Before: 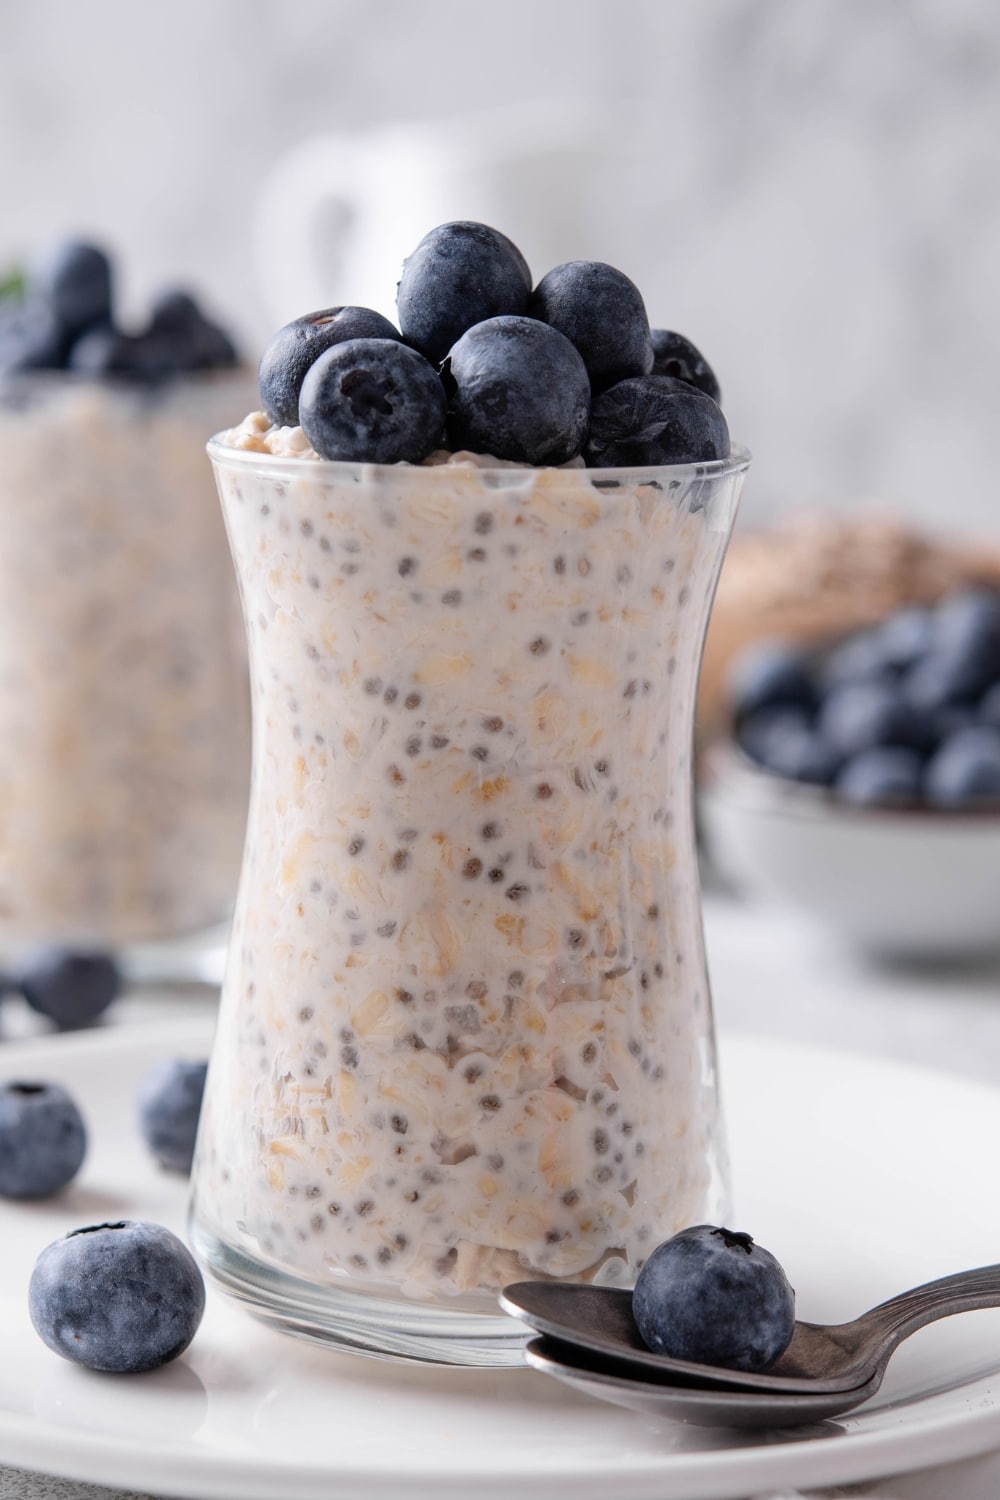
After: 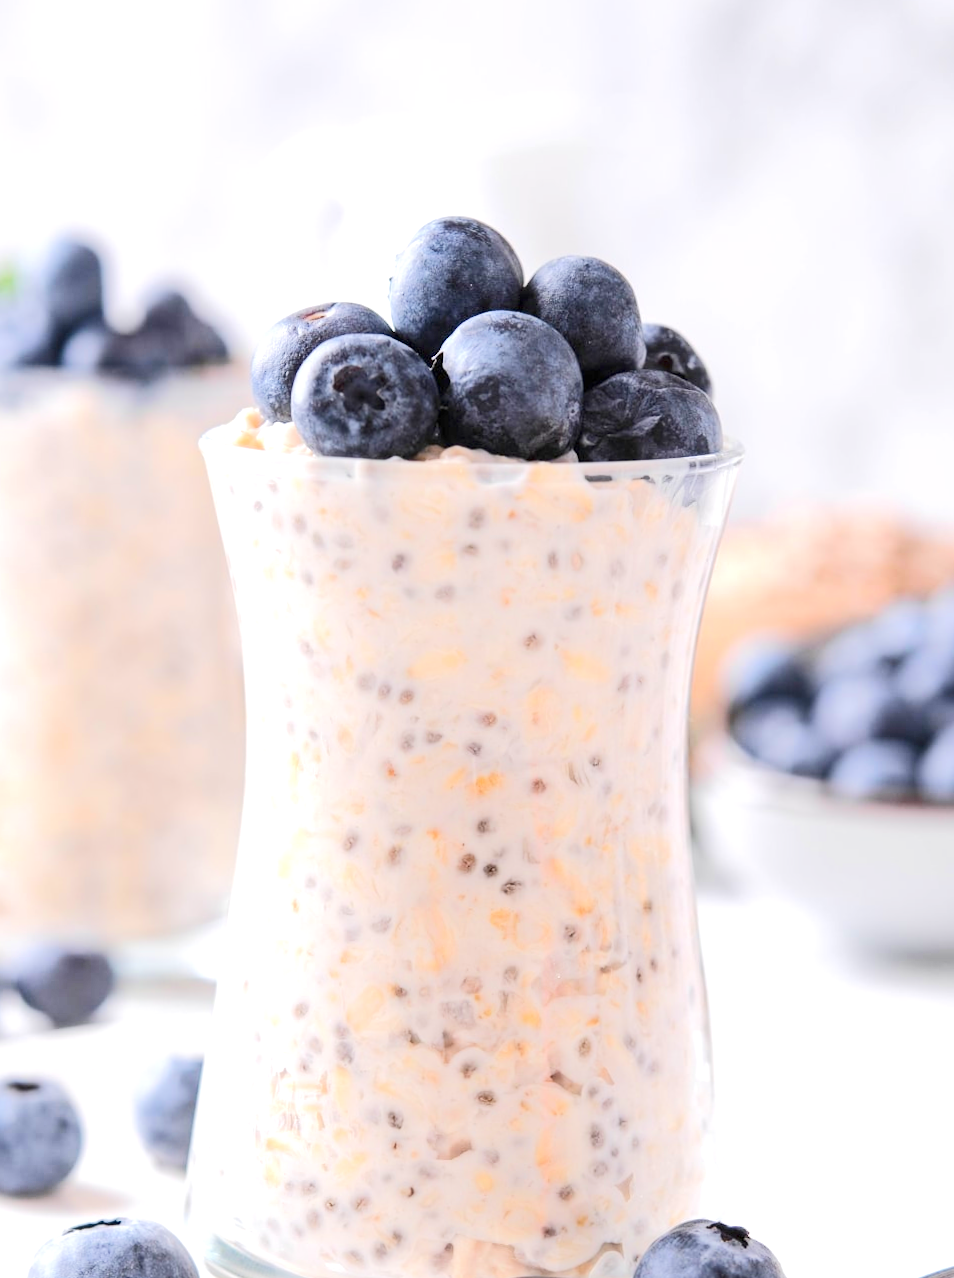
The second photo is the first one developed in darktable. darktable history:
crop and rotate: angle 0.264°, left 0.308%, right 3.548%, bottom 14.163%
tone equalizer: -8 EV 1.97 EV, -7 EV 1.97 EV, -6 EV 1.99 EV, -5 EV 1.99 EV, -4 EV 2 EV, -3 EV 1.47 EV, -2 EV 0.971 EV, -1 EV 0.487 EV, edges refinement/feathering 500, mask exposure compensation -1.57 EV, preserve details no
